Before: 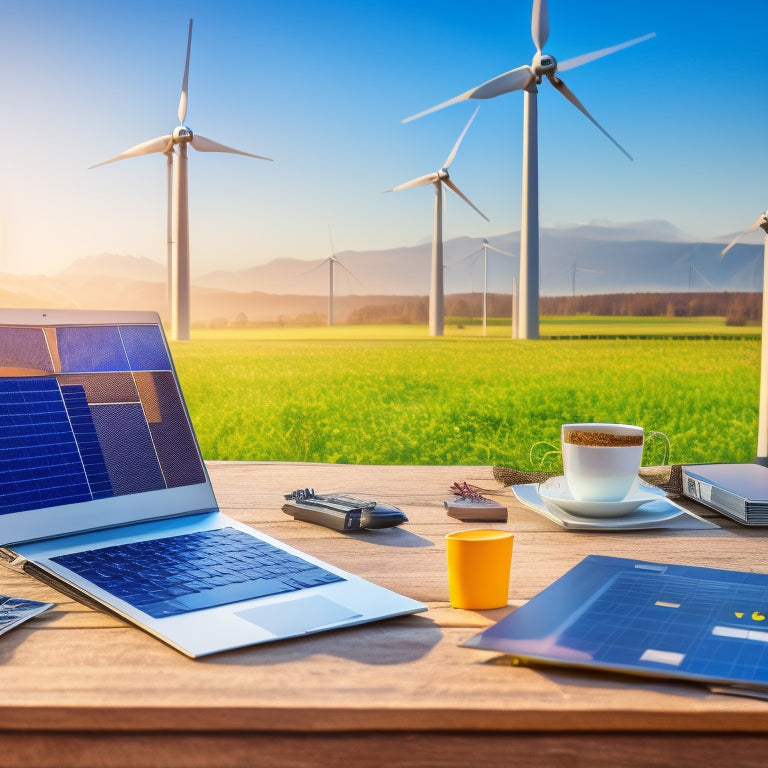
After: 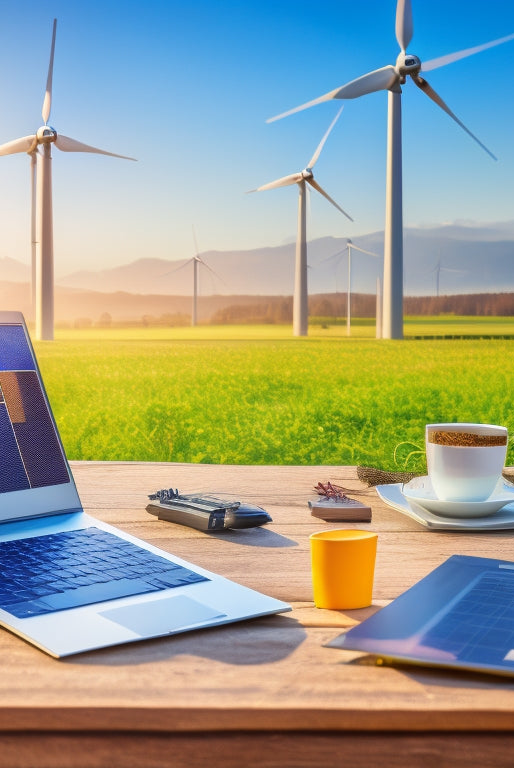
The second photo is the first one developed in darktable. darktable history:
crop and rotate: left 17.795%, right 15.256%
